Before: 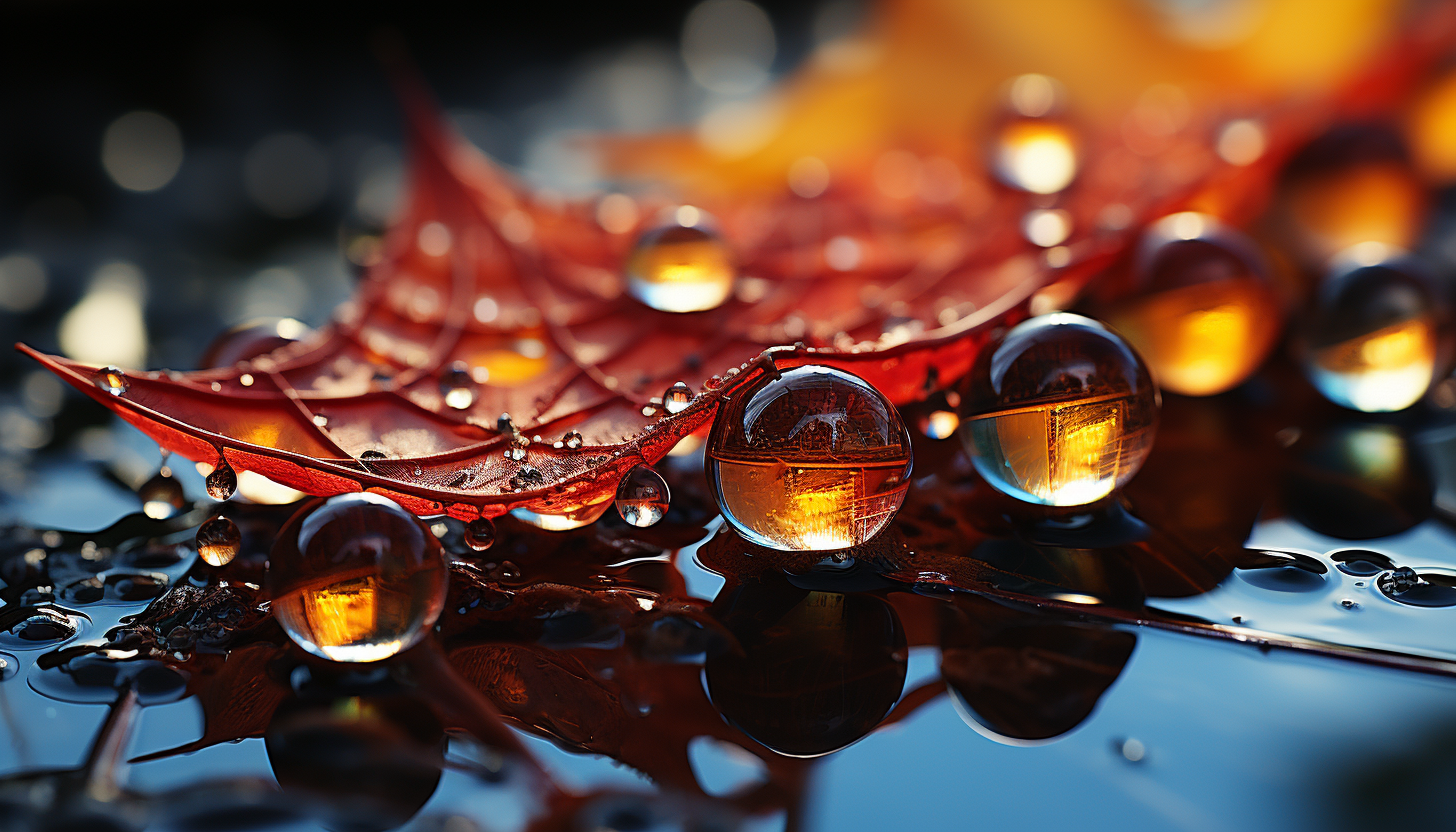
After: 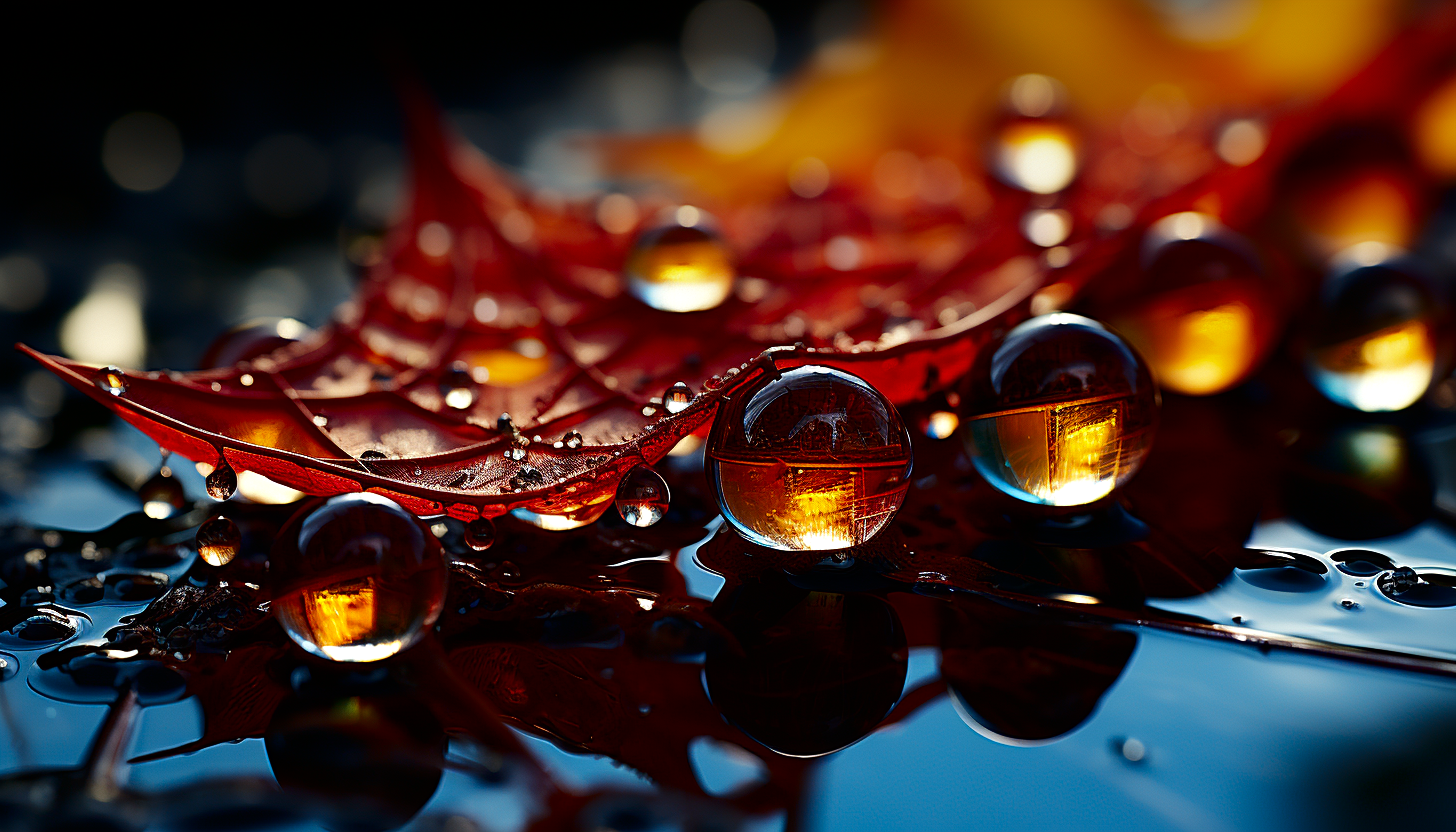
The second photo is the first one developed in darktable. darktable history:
graduated density: on, module defaults
tone equalizer: -8 EV -0.417 EV, -7 EV -0.389 EV, -6 EV -0.333 EV, -5 EV -0.222 EV, -3 EV 0.222 EV, -2 EV 0.333 EV, -1 EV 0.389 EV, +0 EV 0.417 EV, edges refinement/feathering 500, mask exposure compensation -1.57 EV, preserve details no
contrast brightness saturation: brightness -0.2, saturation 0.08
